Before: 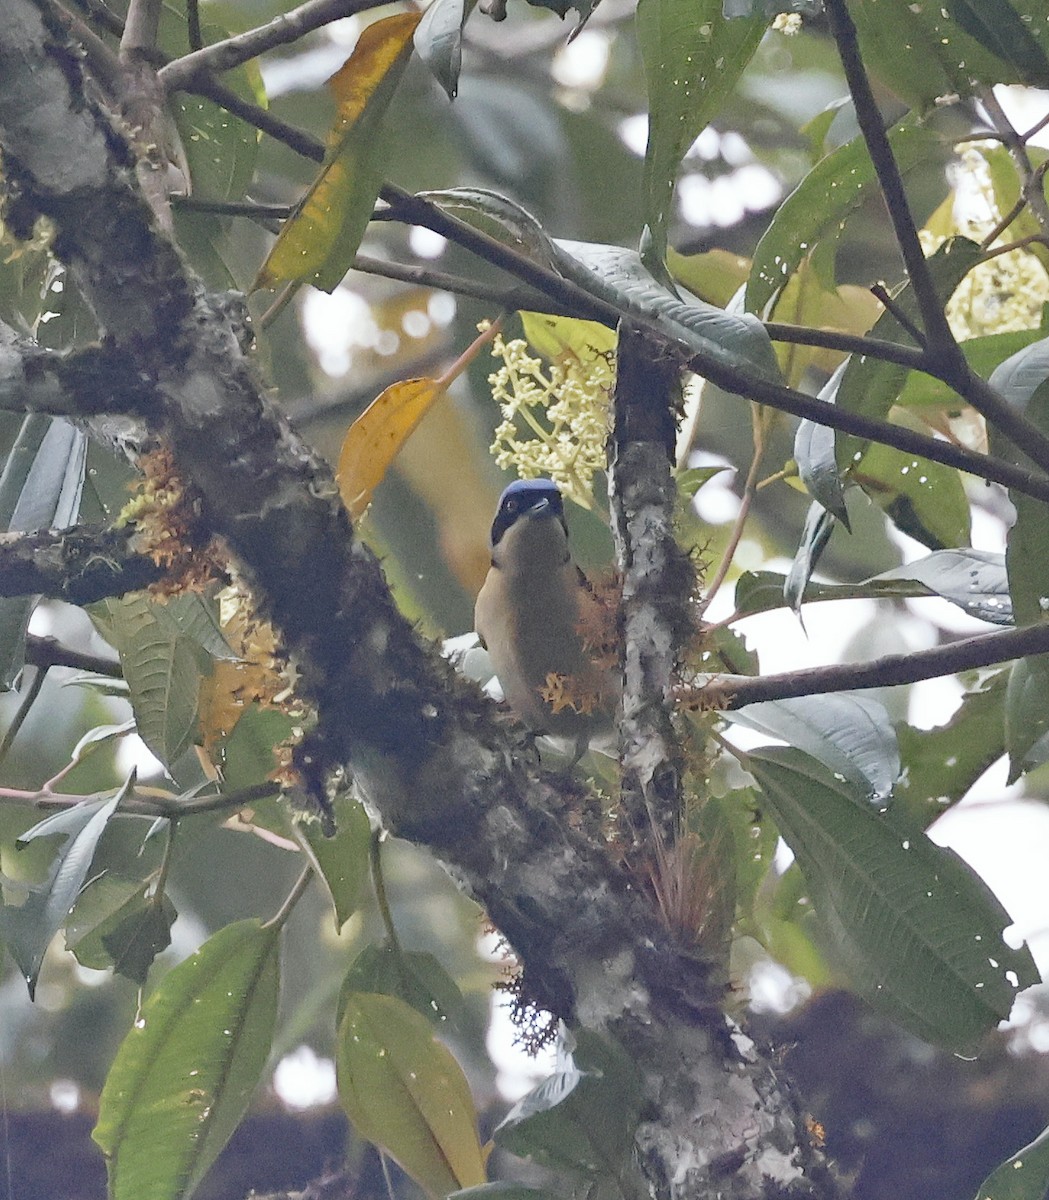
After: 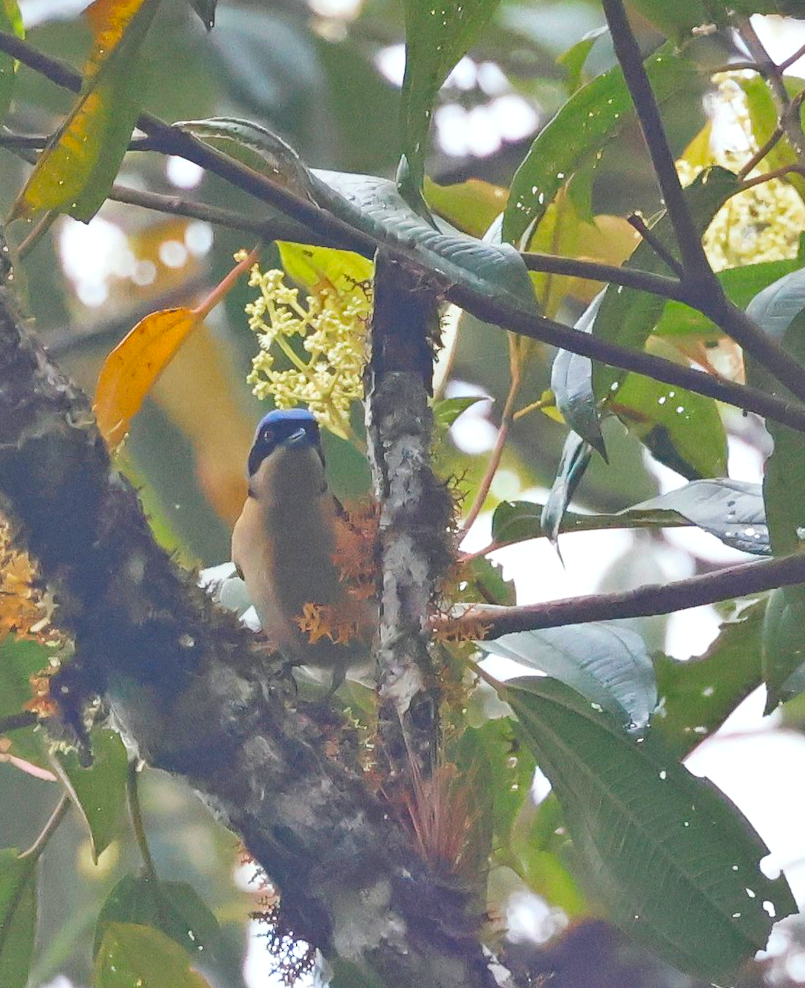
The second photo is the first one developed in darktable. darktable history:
crop: left 23.25%, top 5.878%, bottom 11.761%
exposure: black level correction -0.042, exposure 0.064 EV, compensate exposure bias true, compensate highlight preservation false
contrast brightness saturation: brightness -0.024, saturation 0.365
color balance rgb: power › hue 329.51°, perceptual saturation grading › global saturation 19.668%
tone equalizer: on, module defaults
shadows and highlights: low approximation 0.01, soften with gaussian
